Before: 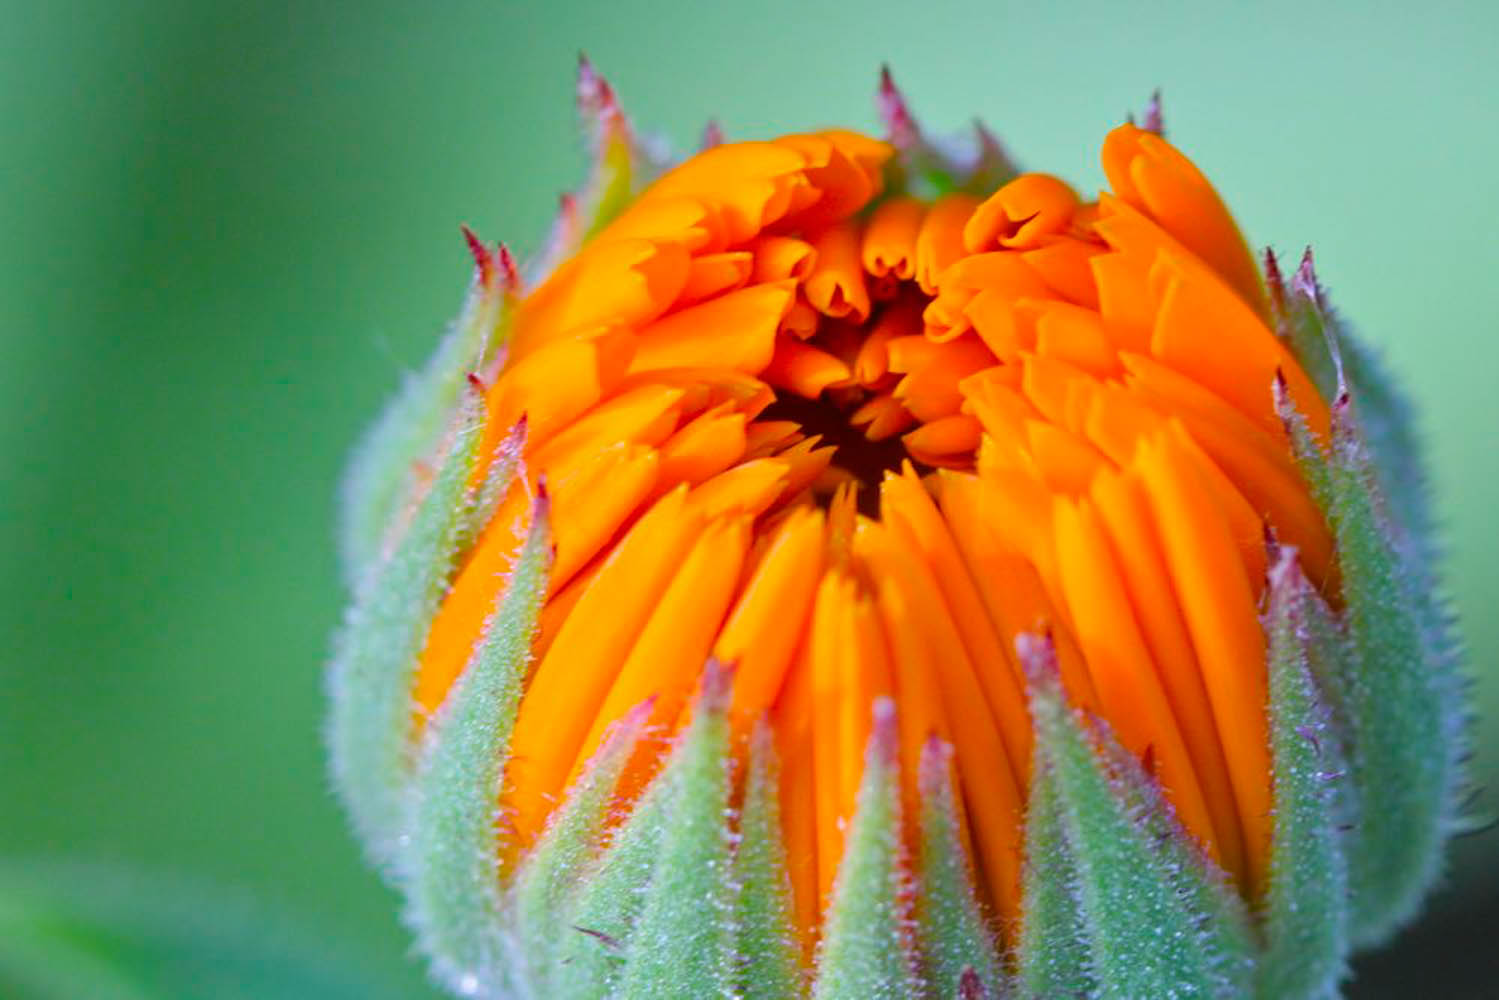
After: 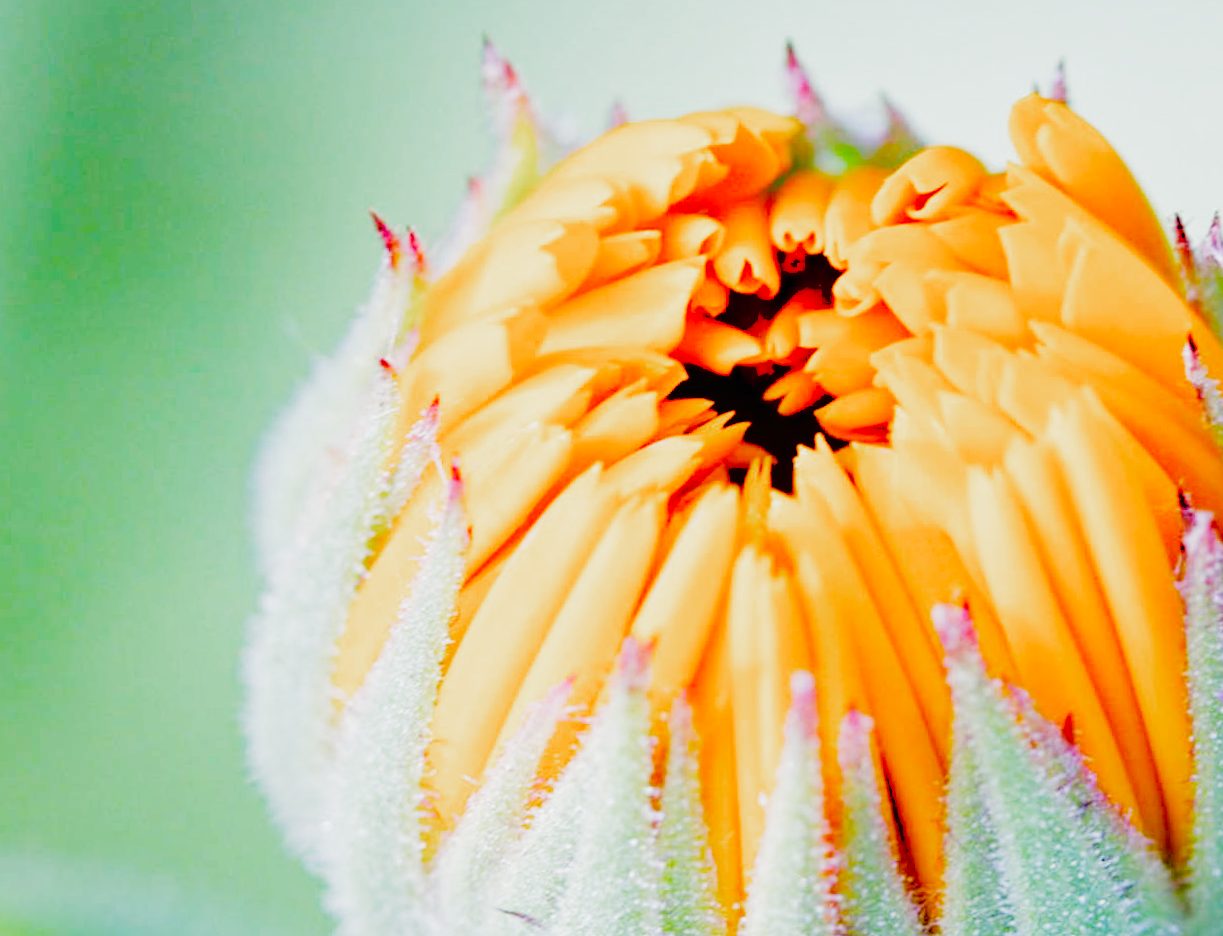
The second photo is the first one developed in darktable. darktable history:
exposure: black level correction 0.016, exposure 1.79 EV, compensate highlight preservation false
crop and rotate: angle 1.31°, left 4.236%, top 0.665%, right 11.383%, bottom 2.479%
filmic rgb: black relative exposure -7.65 EV, white relative exposure 4.56 EV, hardness 3.61, preserve chrominance no, color science v5 (2021), iterations of high-quality reconstruction 0, contrast in shadows safe, contrast in highlights safe
